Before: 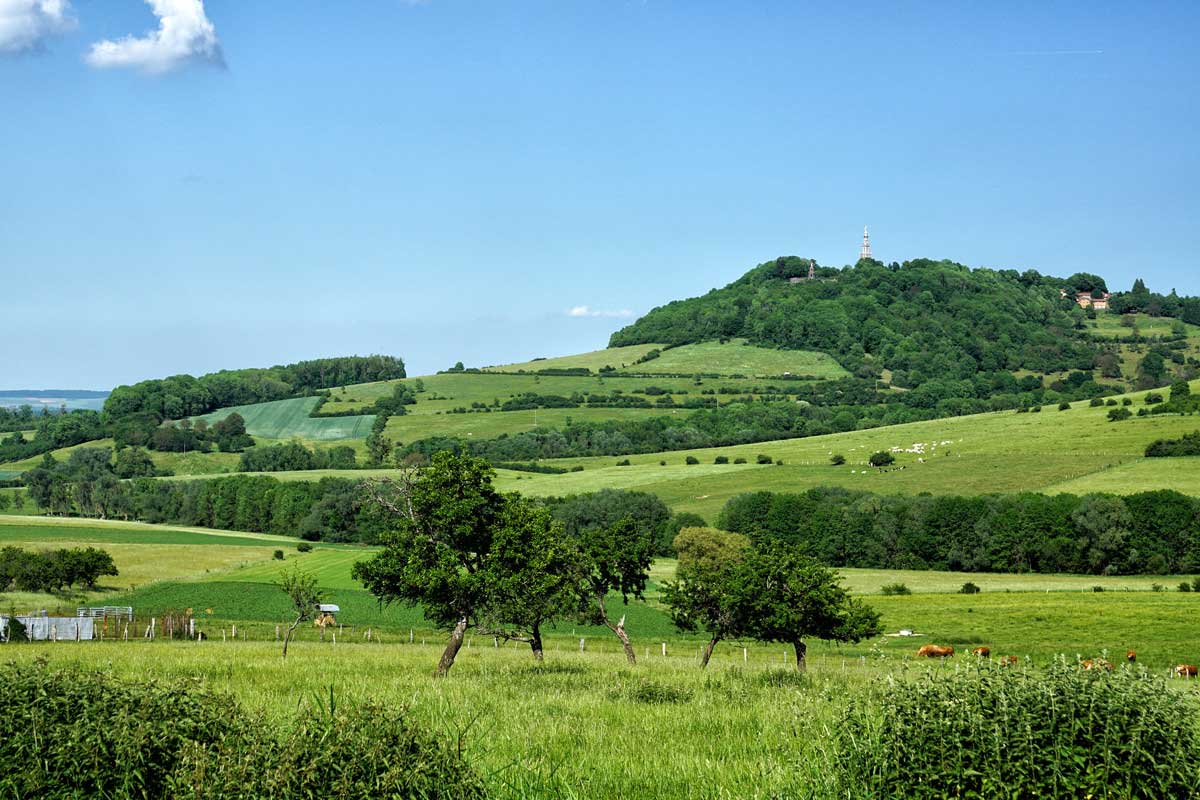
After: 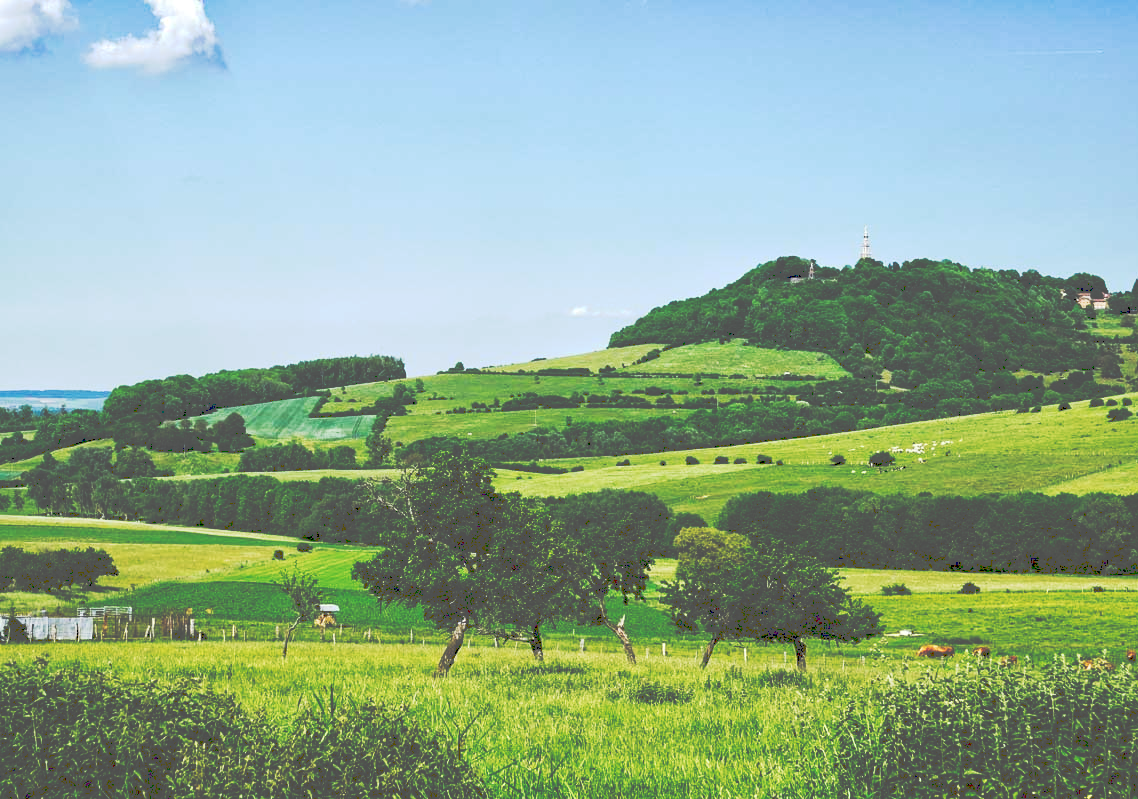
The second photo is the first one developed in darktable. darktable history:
tone curve: curves: ch0 [(0, 0) (0.003, 0.331) (0.011, 0.333) (0.025, 0.333) (0.044, 0.334) (0.069, 0.335) (0.1, 0.338) (0.136, 0.342) (0.177, 0.347) (0.224, 0.352) (0.277, 0.359) (0.335, 0.39) (0.399, 0.434) (0.468, 0.509) (0.543, 0.615) (0.623, 0.731) (0.709, 0.814) (0.801, 0.88) (0.898, 0.921) (1, 1)], preserve colors none
haze removal: compatibility mode true, adaptive false
crop and rotate: right 5.167%
